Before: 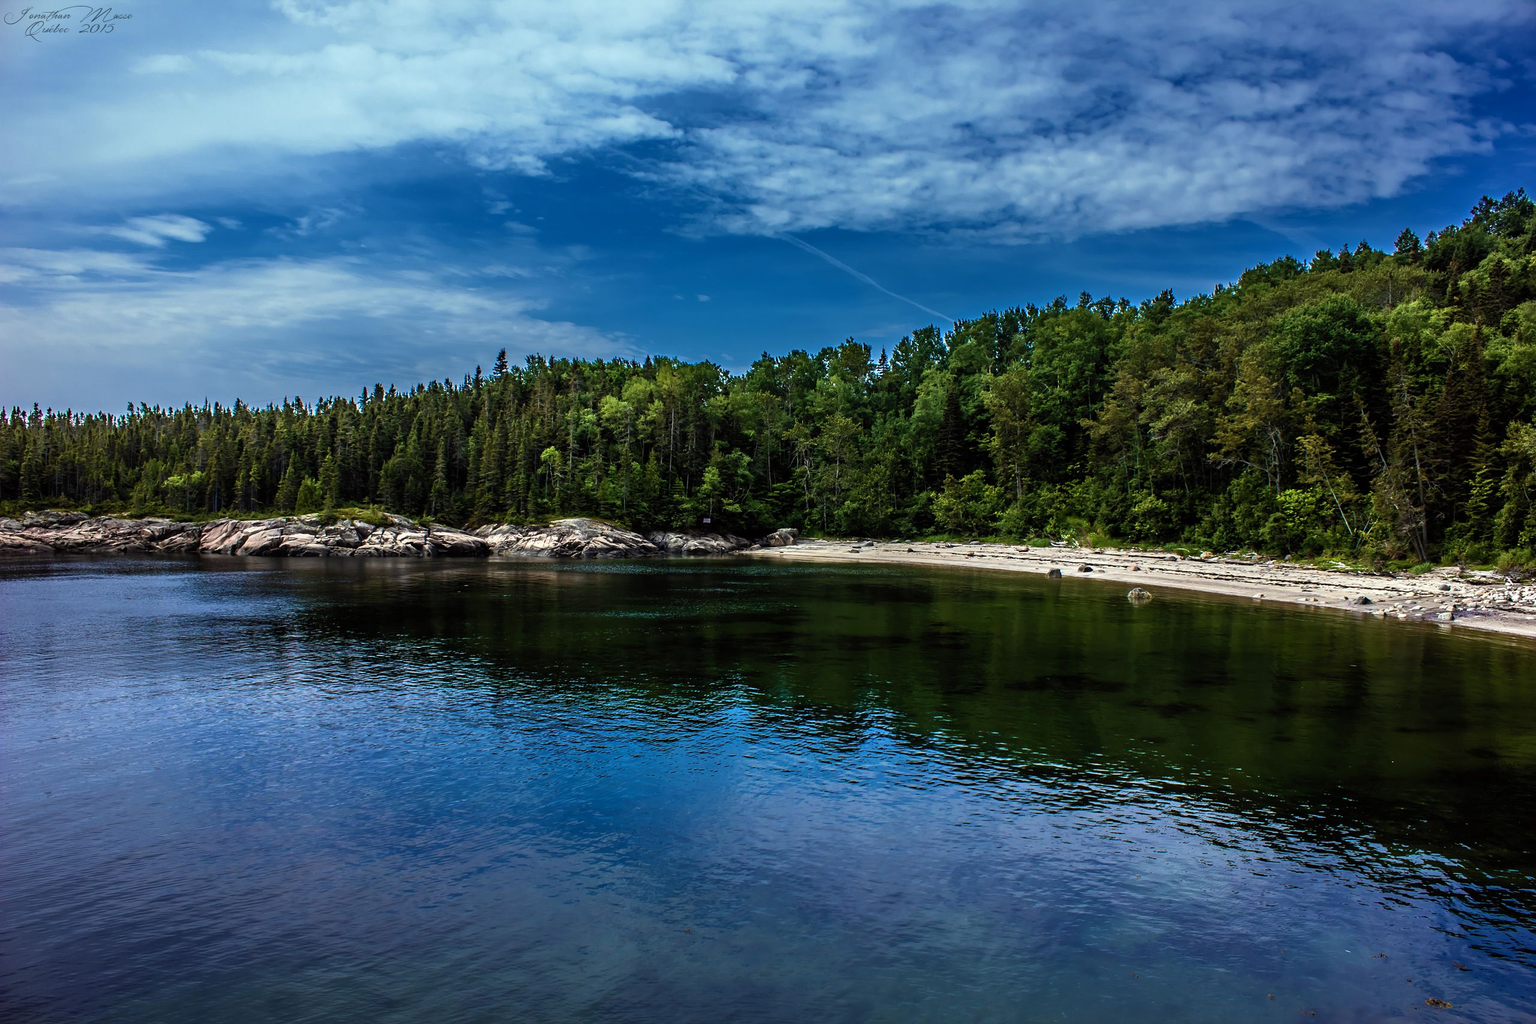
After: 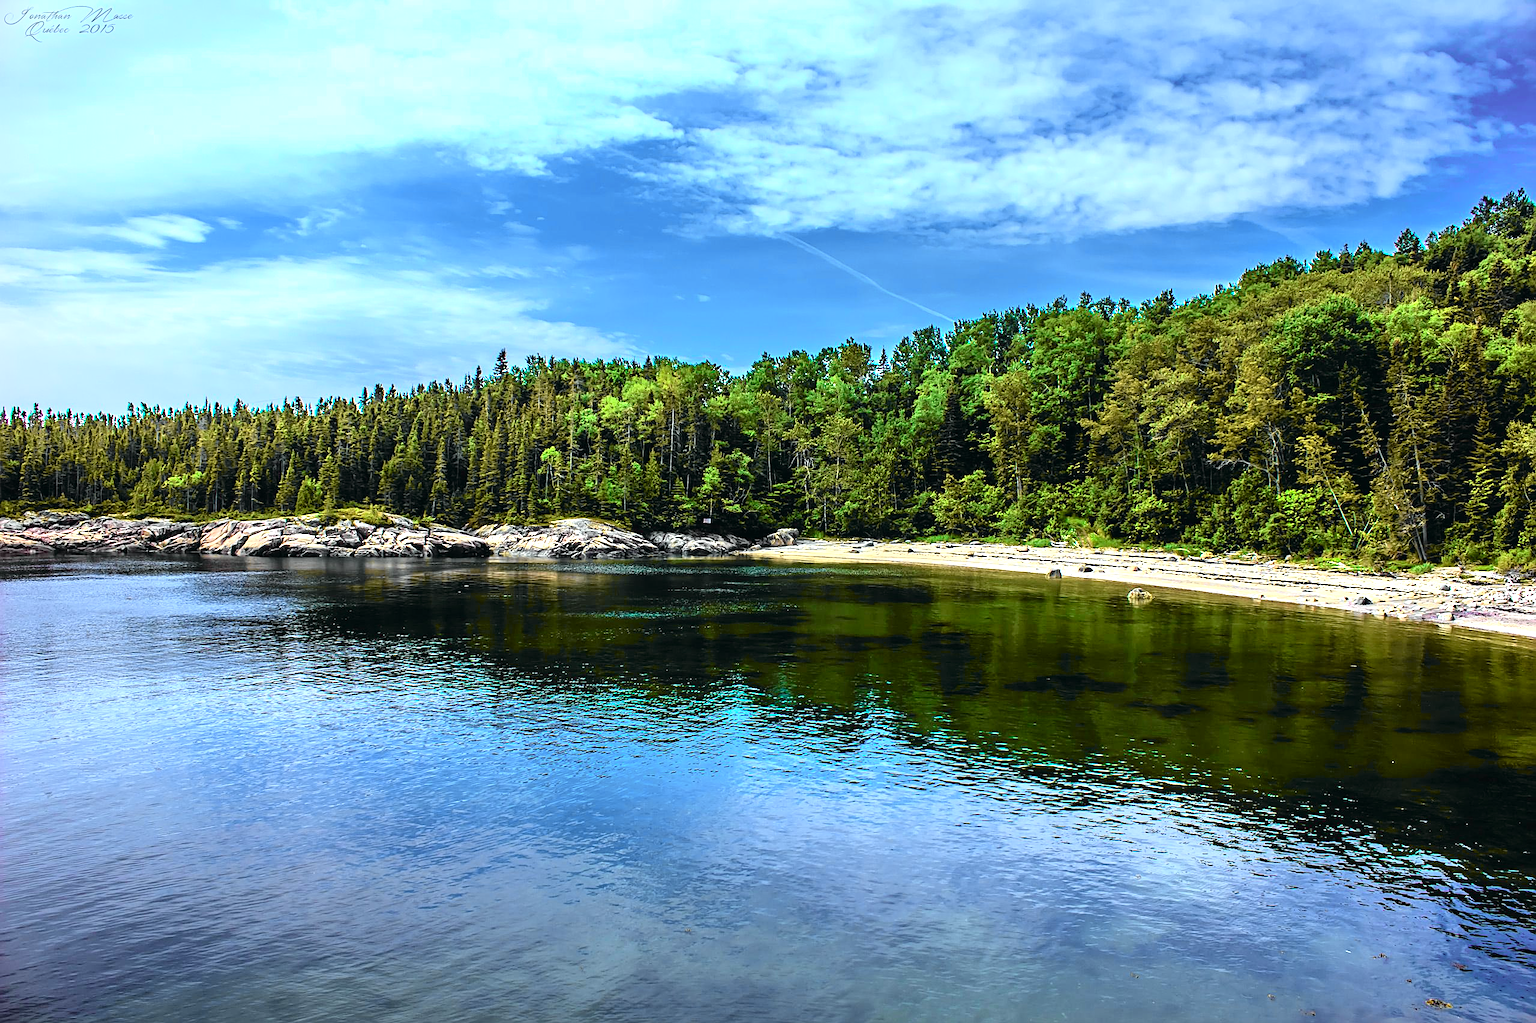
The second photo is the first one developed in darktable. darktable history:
crop: bottom 0.071%
tone curve: curves: ch0 [(0, 0.015) (0.084, 0.074) (0.162, 0.165) (0.304, 0.382) (0.466, 0.576) (0.654, 0.741) (0.848, 0.906) (0.984, 0.963)]; ch1 [(0, 0) (0.34, 0.235) (0.46, 0.46) (0.515, 0.502) (0.553, 0.567) (0.764, 0.815) (1, 1)]; ch2 [(0, 0) (0.44, 0.458) (0.479, 0.492) (0.524, 0.507) (0.547, 0.579) (0.673, 0.712) (1, 1)], color space Lab, independent channels, preserve colors none
exposure: black level correction 0, exposure 1.2 EV, compensate highlight preservation false
sharpen: on, module defaults
